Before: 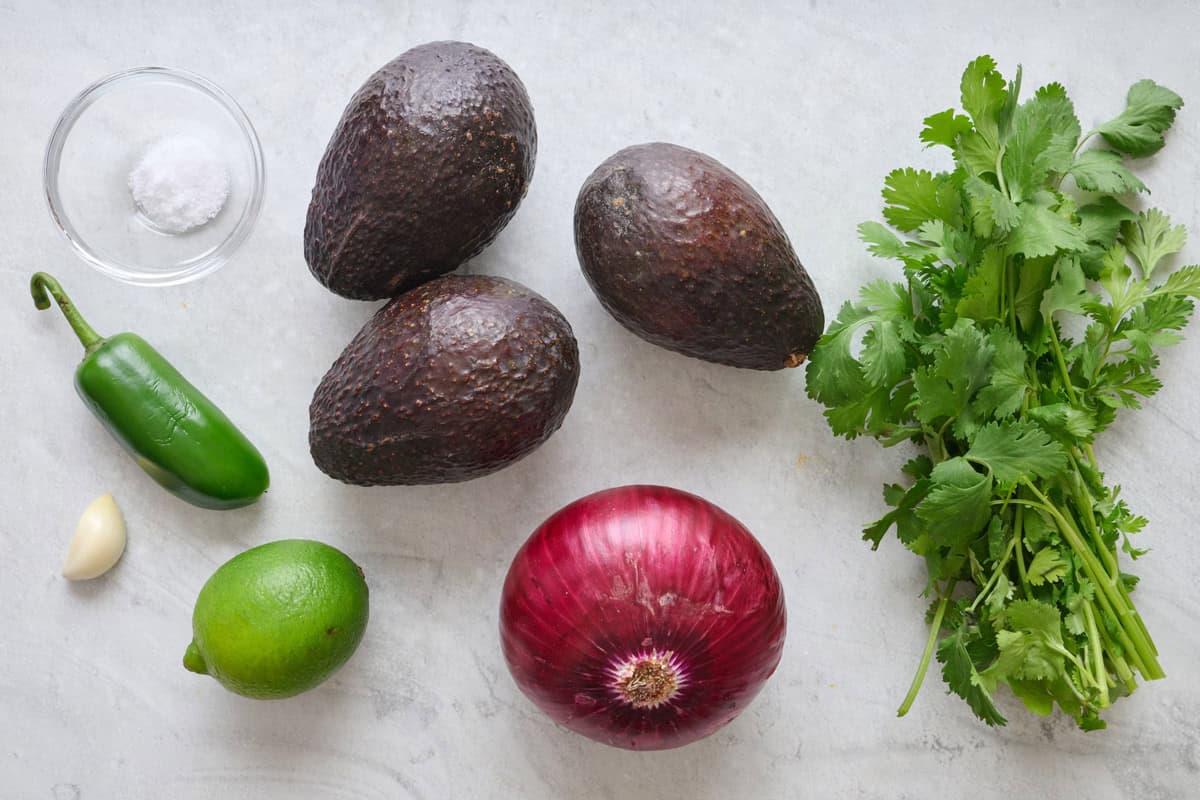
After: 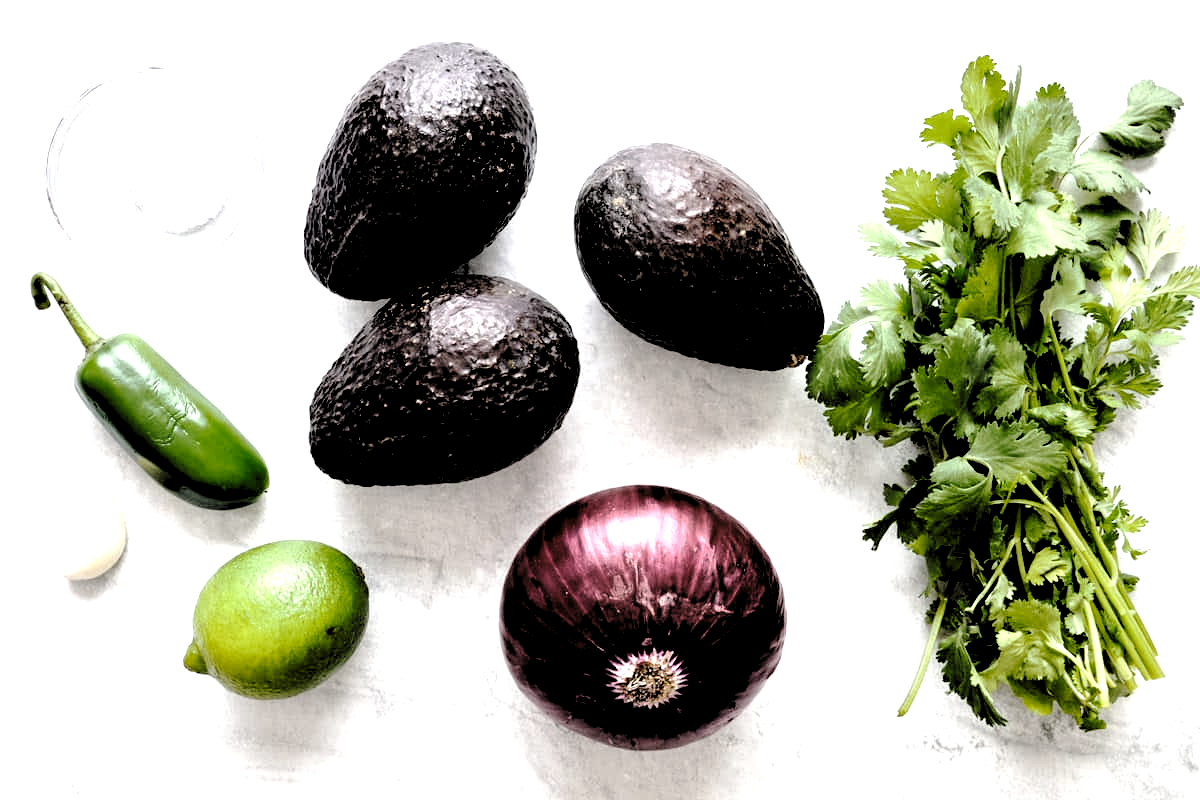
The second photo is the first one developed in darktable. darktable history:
exposure: black level correction 0, exposure 1.173 EV, compensate exposure bias true, compensate highlight preservation false
levels: levels [0.514, 0.759, 1]
tone curve: curves: ch0 [(0, 0) (0.003, 0.017) (0.011, 0.017) (0.025, 0.017) (0.044, 0.019) (0.069, 0.03) (0.1, 0.046) (0.136, 0.066) (0.177, 0.104) (0.224, 0.151) (0.277, 0.231) (0.335, 0.321) (0.399, 0.454) (0.468, 0.567) (0.543, 0.674) (0.623, 0.763) (0.709, 0.82) (0.801, 0.872) (0.898, 0.934) (1, 1)], preserve colors none
tone equalizer: on, module defaults
